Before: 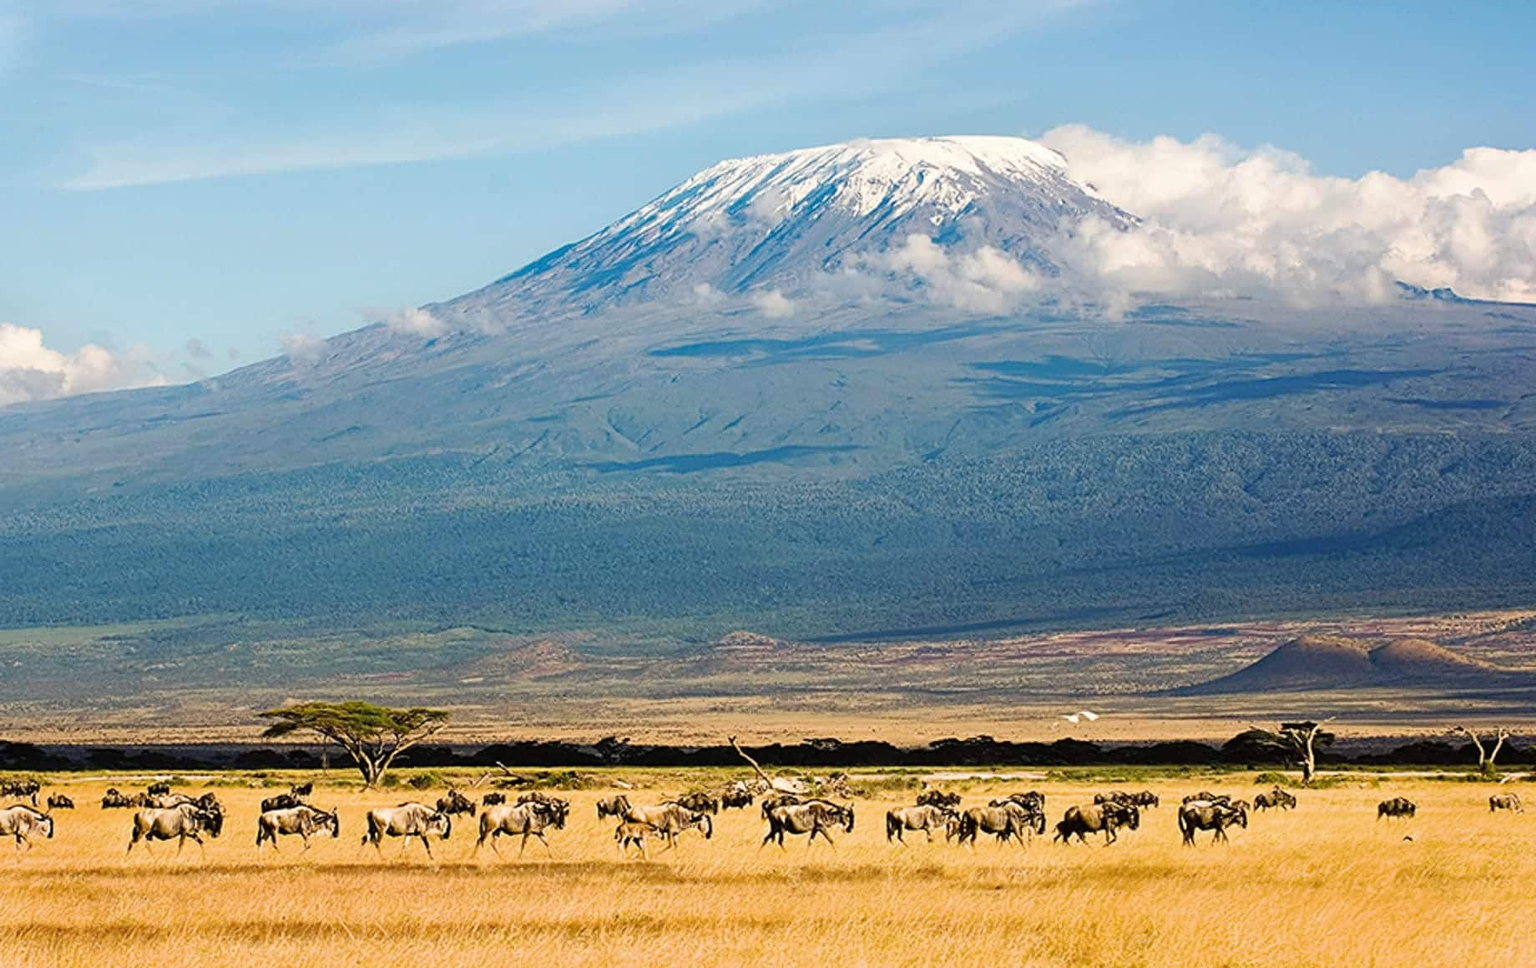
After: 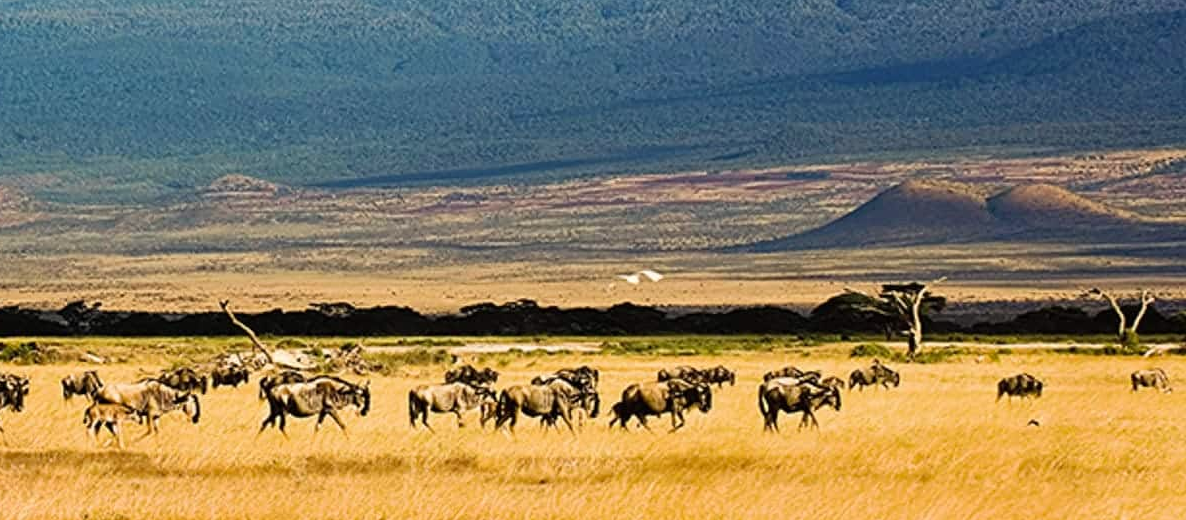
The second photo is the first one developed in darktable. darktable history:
crop and rotate: left 35.509%, top 50.238%, bottom 4.934%
color correction: highlights b* 3
